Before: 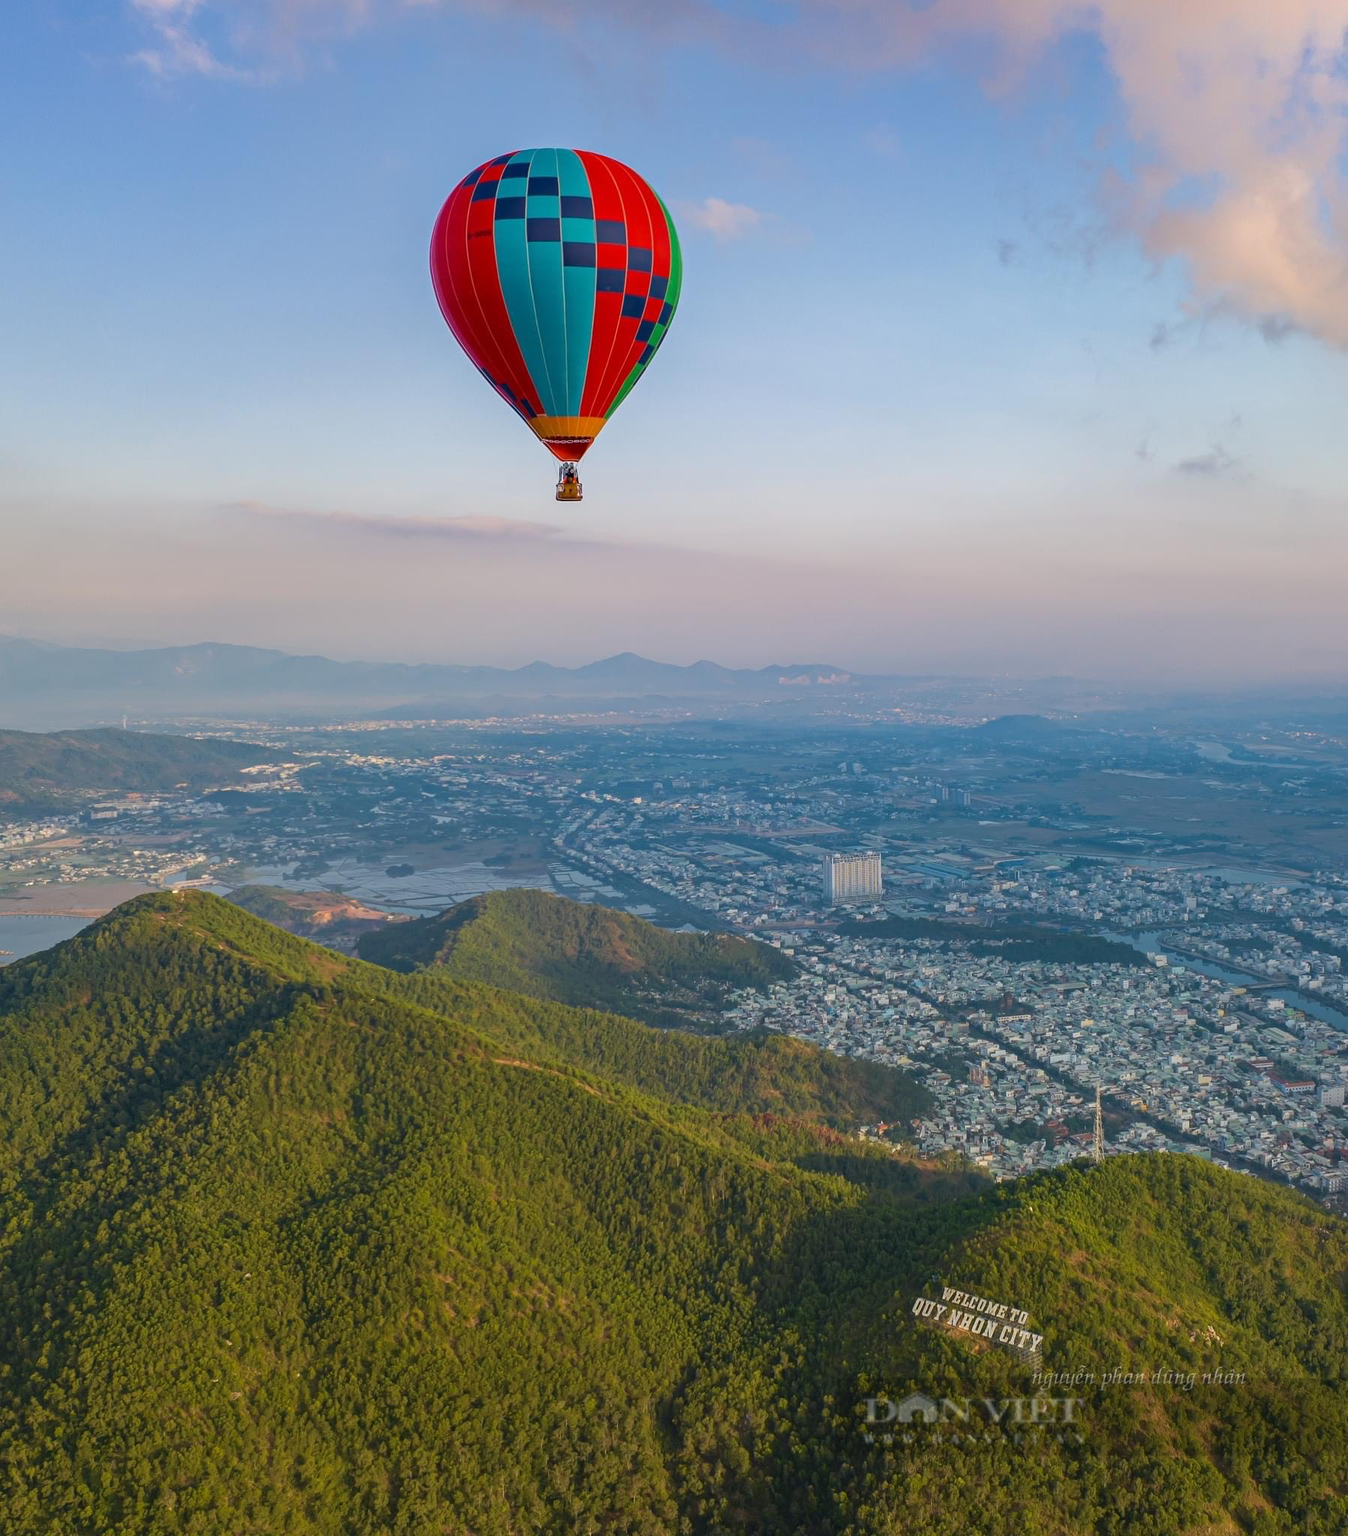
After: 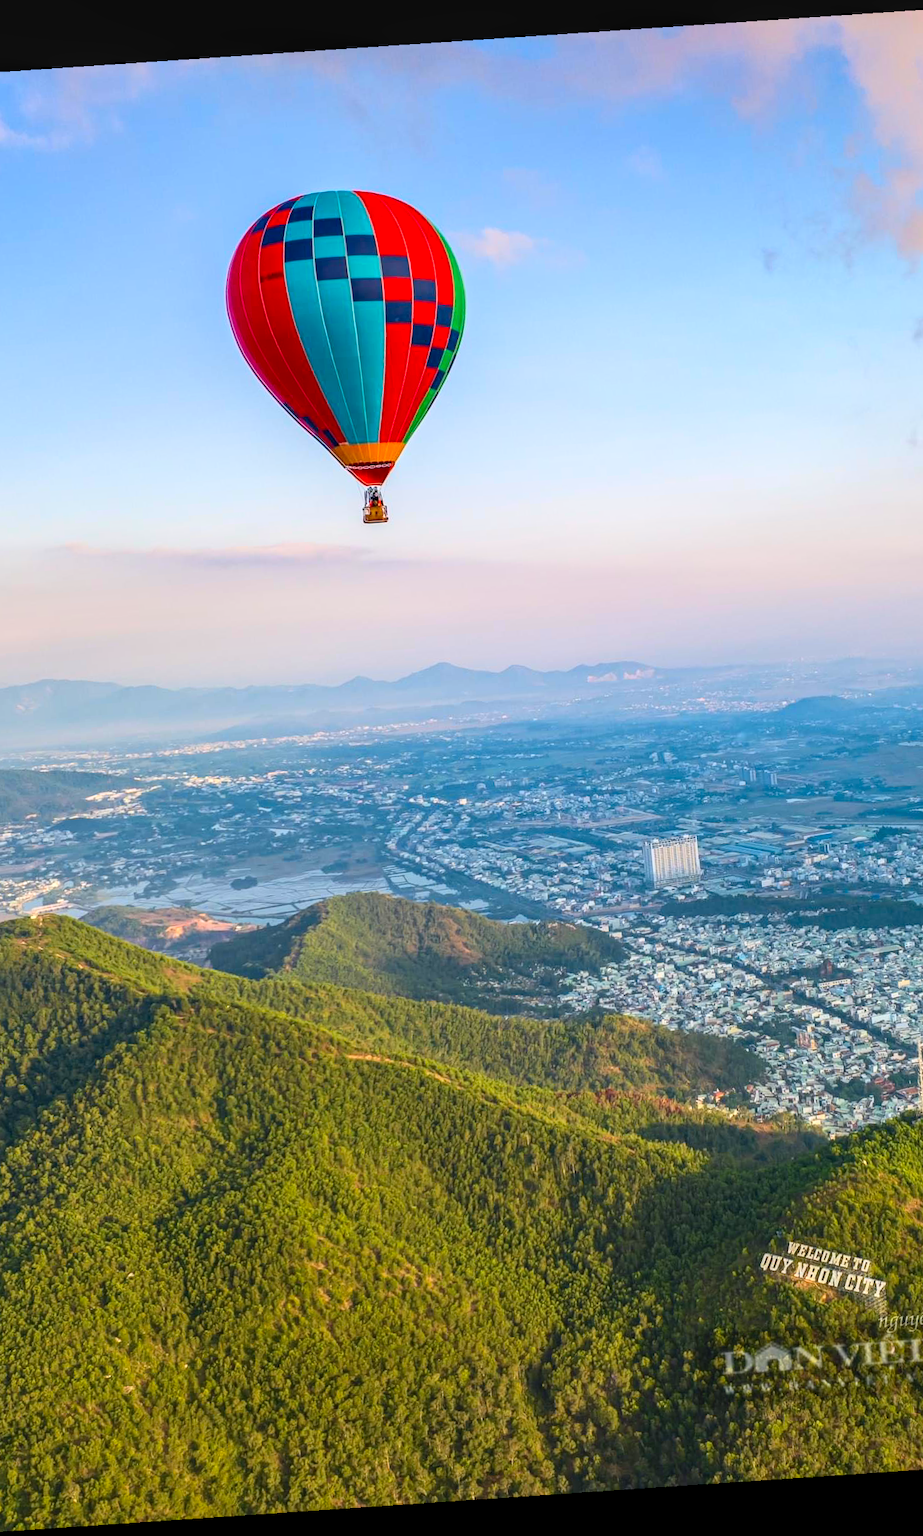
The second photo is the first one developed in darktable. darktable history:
local contrast: detail 130%
contrast brightness saturation: contrast 0.24, brightness 0.26, saturation 0.39
rotate and perspective: rotation -4.2°, shear 0.006, automatic cropping off
crop and rotate: left 14.385%, right 18.948%
